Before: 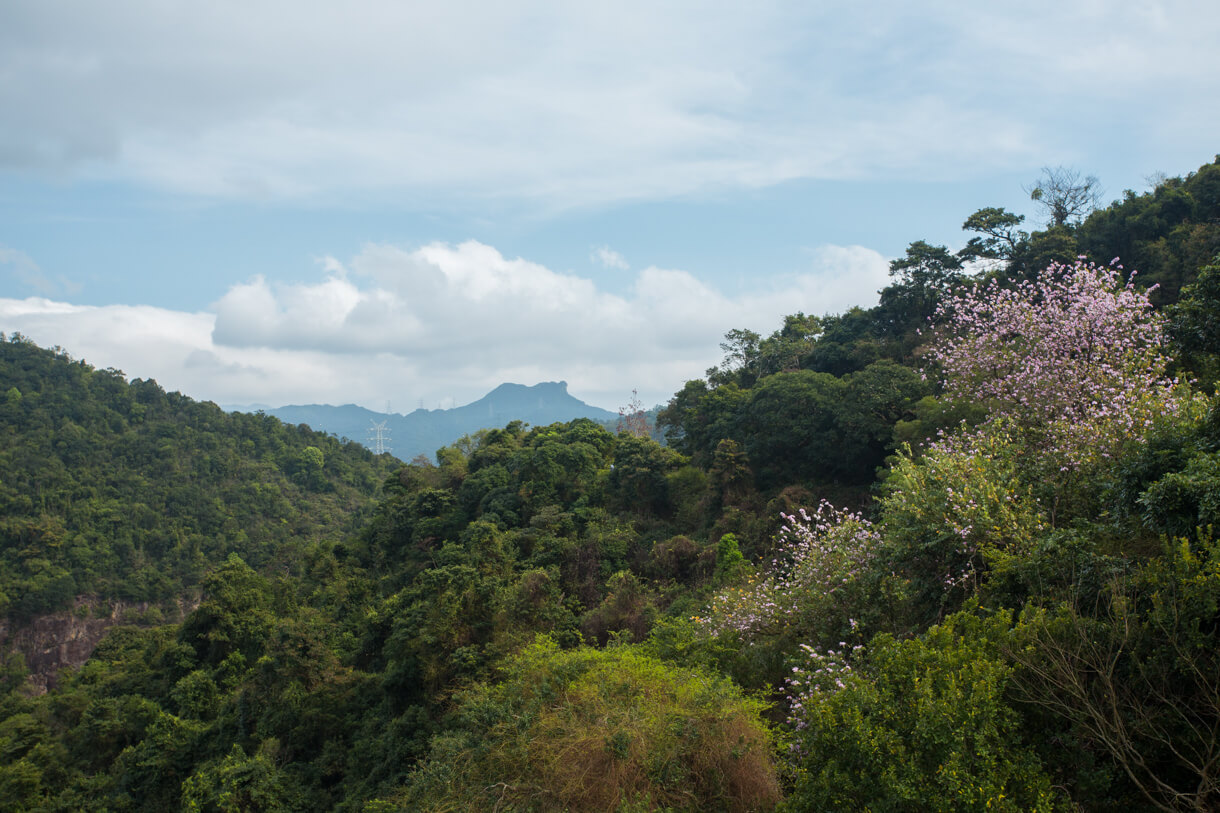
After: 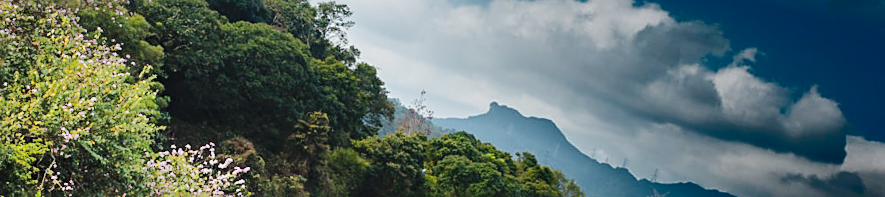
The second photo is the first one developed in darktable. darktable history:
sharpen: on, module defaults
shadows and highlights: radius 123.98, shadows 100, white point adjustment -3, highlights -100, highlights color adjustment 89.84%, soften with gaussian
crop and rotate: angle 16.12°, top 30.835%, bottom 35.653%
tone curve: curves: ch0 [(0, 0) (0.003, 0.015) (0.011, 0.019) (0.025, 0.027) (0.044, 0.041) (0.069, 0.055) (0.1, 0.079) (0.136, 0.099) (0.177, 0.149) (0.224, 0.216) (0.277, 0.292) (0.335, 0.383) (0.399, 0.474) (0.468, 0.556) (0.543, 0.632) (0.623, 0.711) (0.709, 0.789) (0.801, 0.871) (0.898, 0.944) (1, 1)], preserve colors none
